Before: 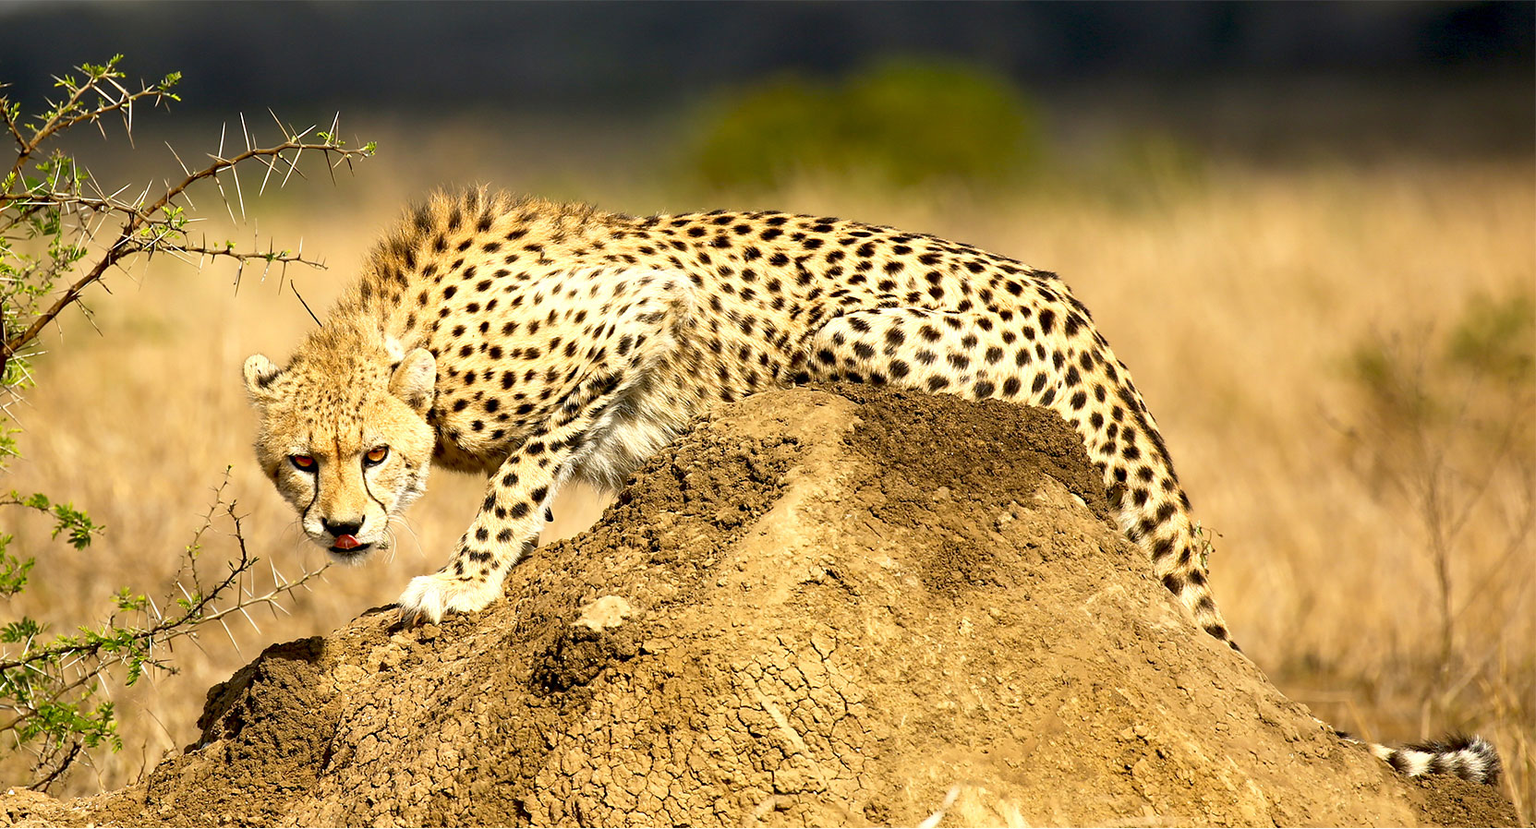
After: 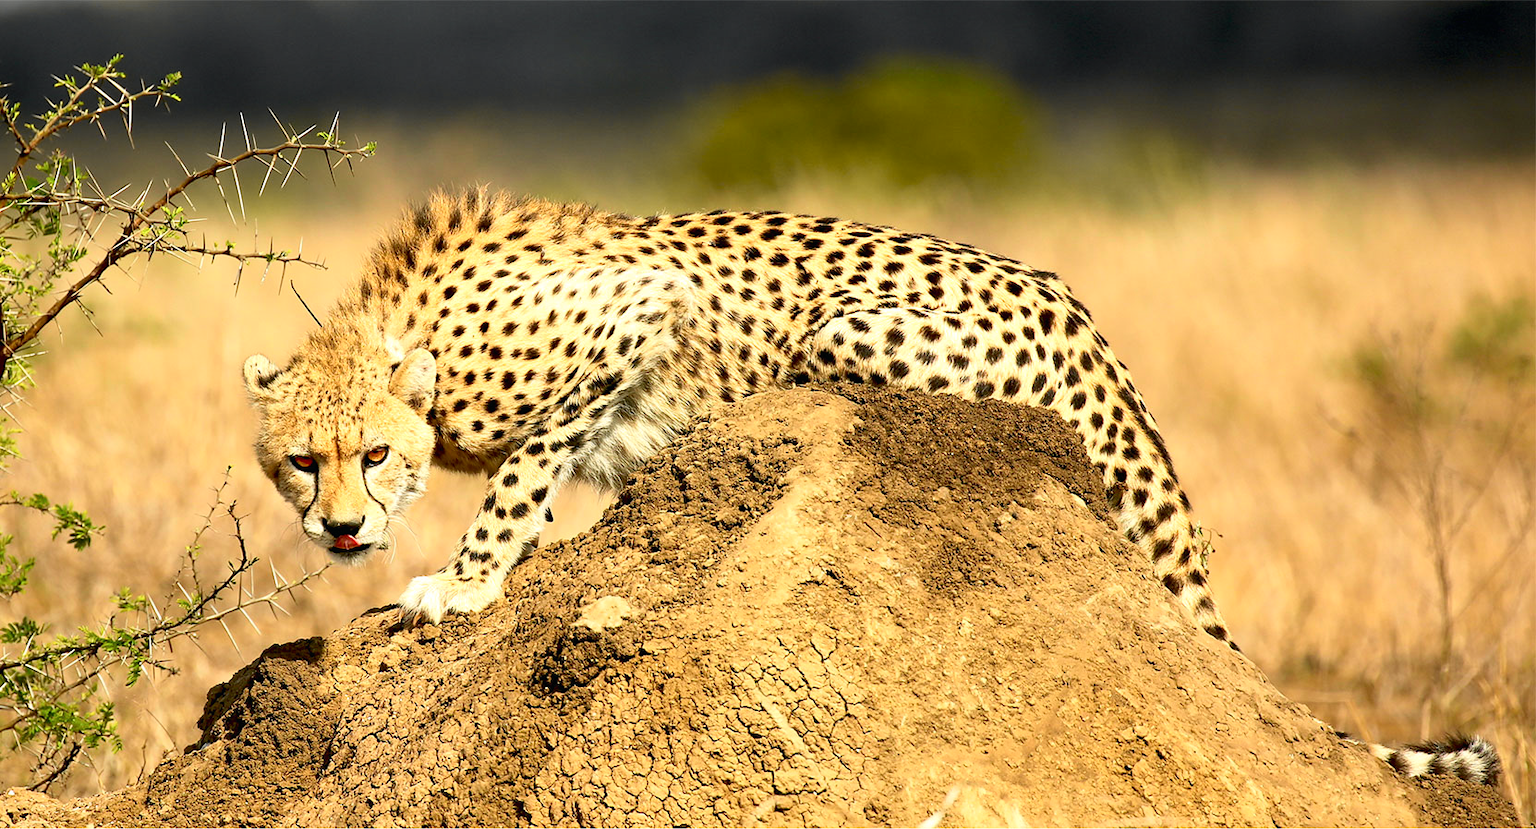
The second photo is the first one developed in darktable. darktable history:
tone curve: curves: ch0 [(0, 0.009) (0.037, 0.035) (0.131, 0.126) (0.275, 0.28) (0.476, 0.514) (0.617, 0.667) (0.704, 0.759) (0.813, 0.863) (0.911, 0.931) (0.997, 1)]; ch1 [(0, 0) (0.318, 0.271) (0.444, 0.438) (0.493, 0.496) (0.508, 0.5) (0.534, 0.535) (0.57, 0.582) (0.65, 0.664) (0.746, 0.764) (1, 1)]; ch2 [(0, 0) (0.246, 0.24) (0.36, 0.381) (0.415, 0.434) (0.476, 0.492) (0.502, 0.499) (0.522, 0.518) (0.533, 0.534) (0.586, 0.598) (0.634, 0.643) (0.706, 0.717) (0.853, 0.83) (1, 0.951)], color space Lab, independent channels, preserve colors none
